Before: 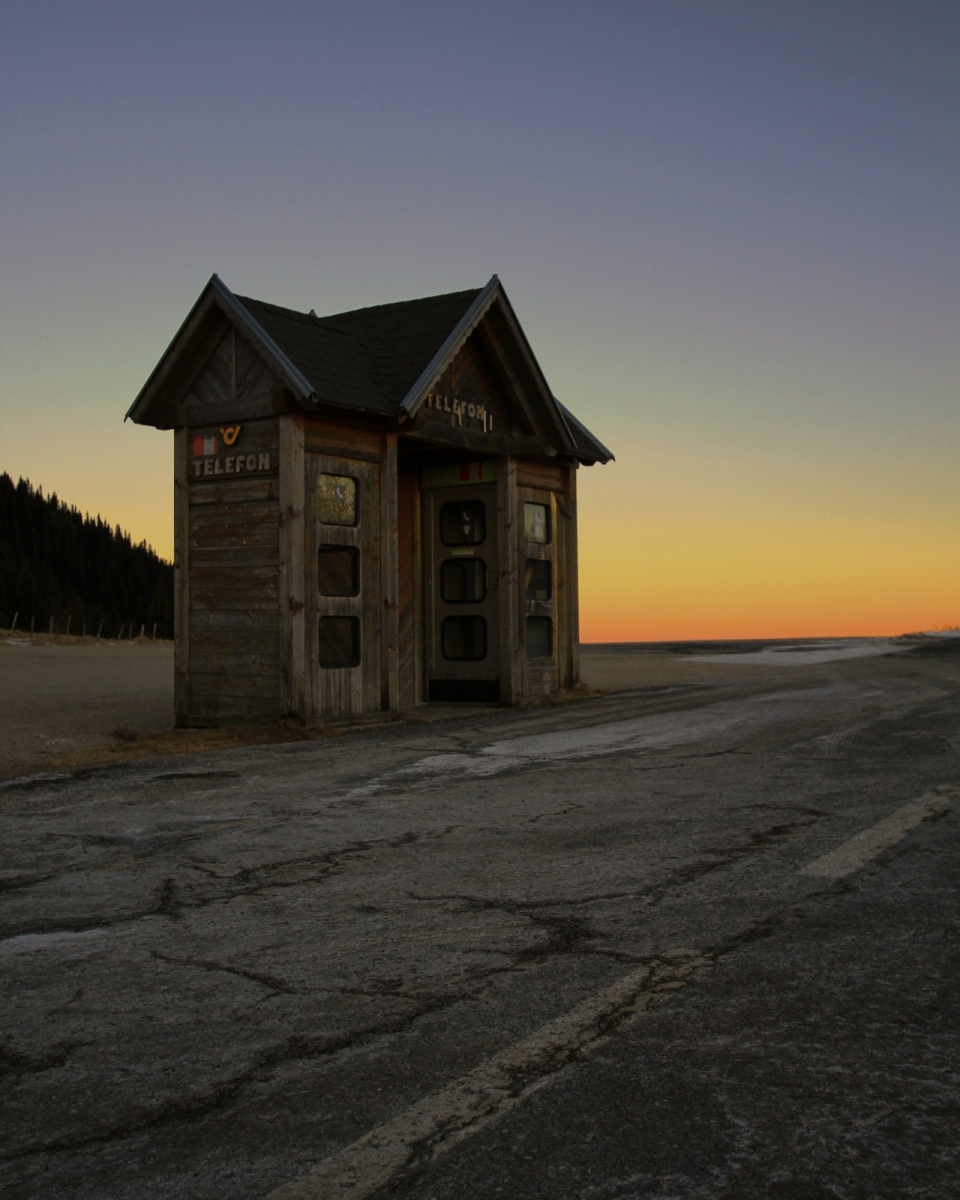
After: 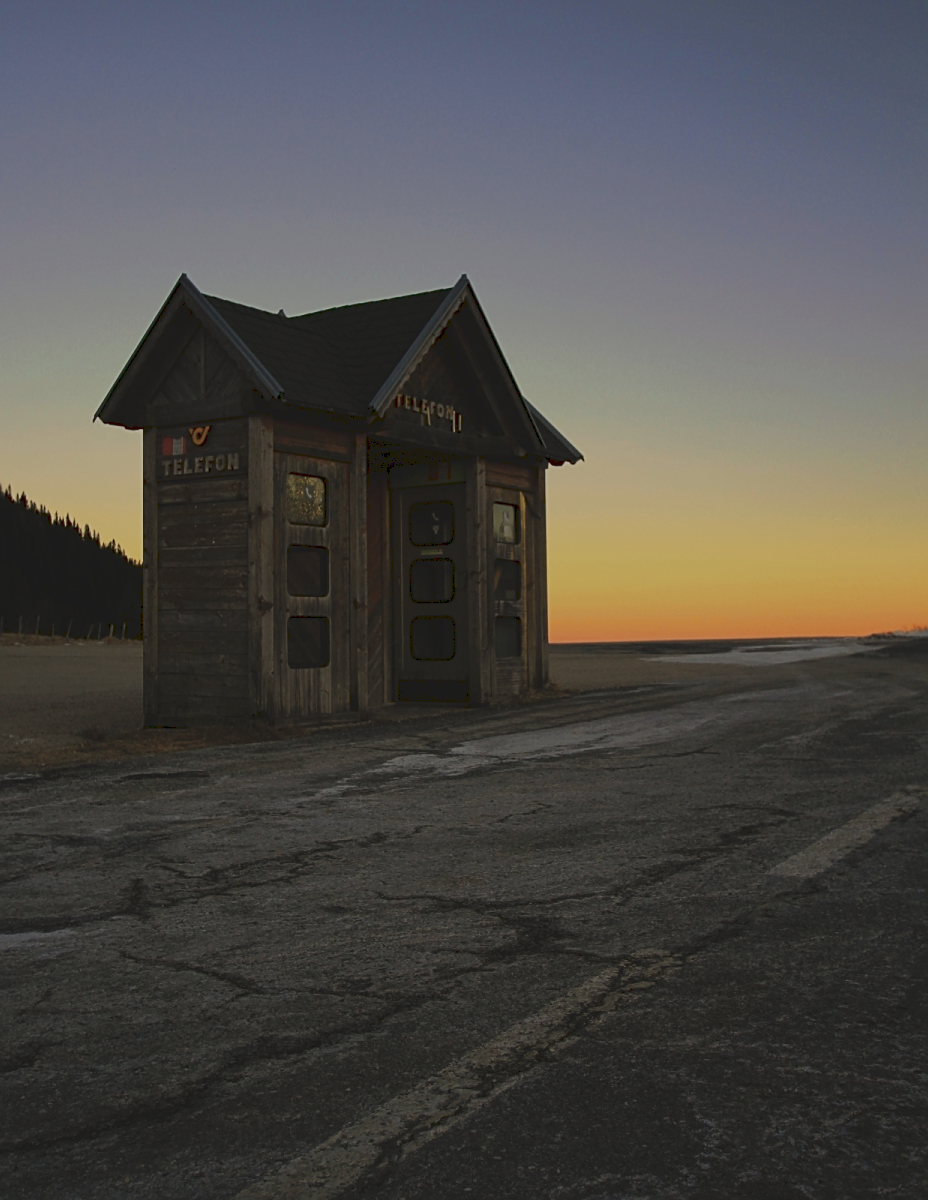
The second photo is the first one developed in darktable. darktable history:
crop and rotate: left 3.238%
contrast brightness saturation: saturation -0.05
tone curve: curves: ch0 [(0, 0) (0.003, 0.098) (0.011, 0.099) (0.025, 0.103) (0.044, 0.114) (0.069, 0.13) (0.1, 0.142) (0.136, 0.161) (0.177, 0.189) (0.224, 0.224) (0.277, 0.266) (0.335, 0.32) (0.399, 0.38) (0.468, 0.45) (0.543, 0.522) (0.623, 0.598) (0.709, 0.669) (0.801, 0.731) (0.898, 0.786) (1, 1)], preserve colors none
sharpen: on, module defaults
